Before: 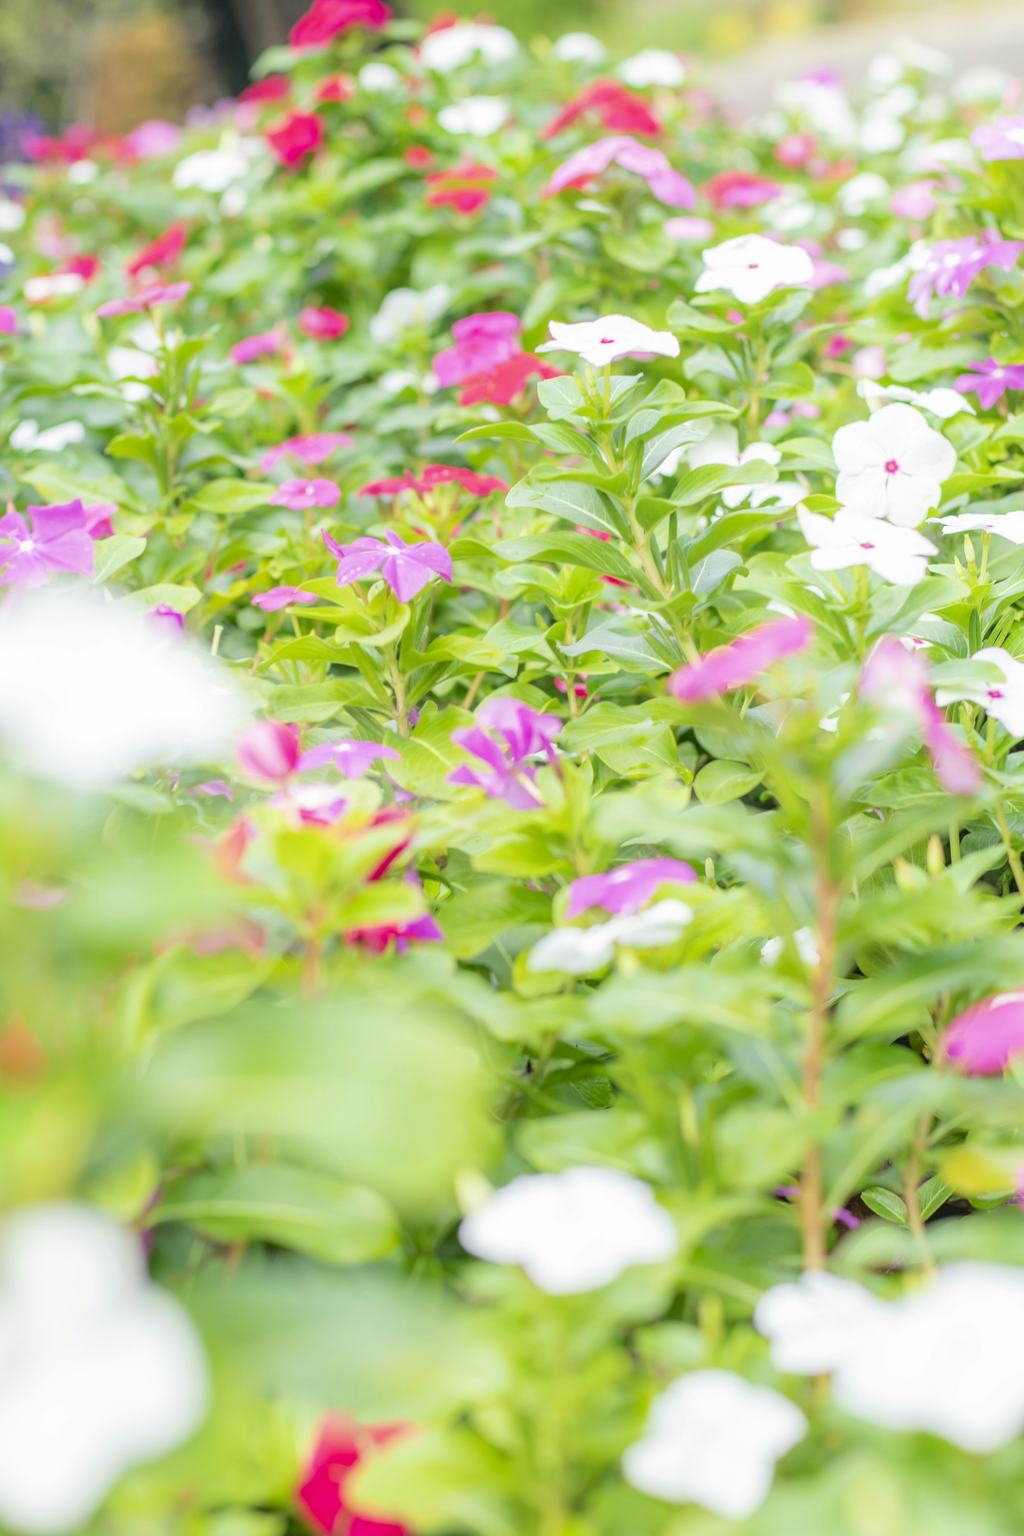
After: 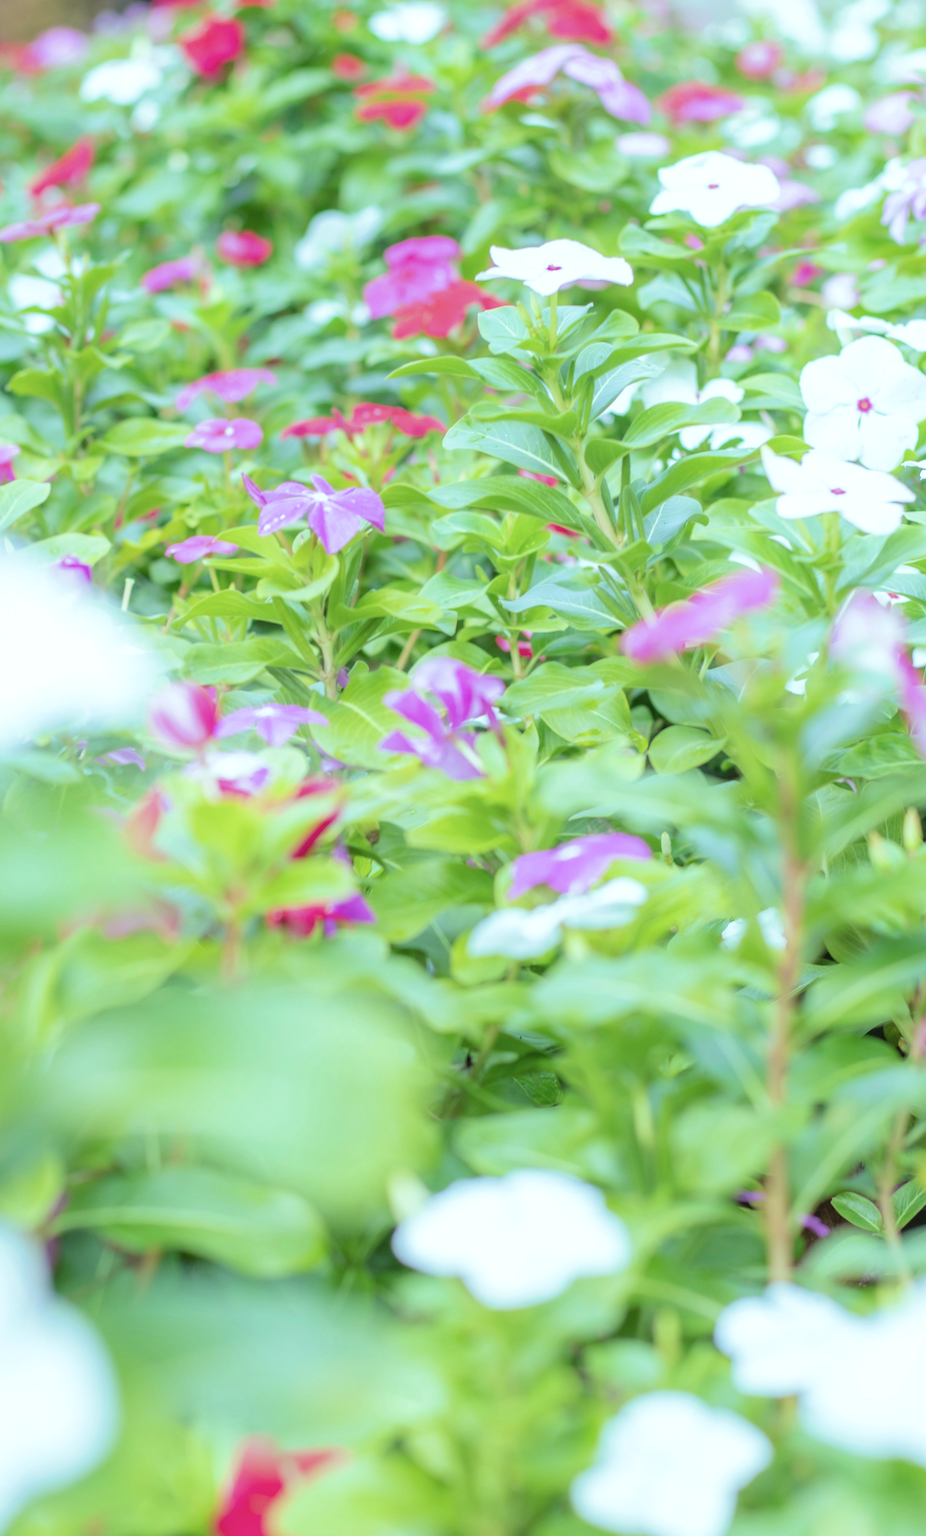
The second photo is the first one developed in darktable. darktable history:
color correction: highlights a* -11.71, highlights b* -15.58
crop: left 9.807%, top 6.259%, right 7.334%, bottom 2.177%
split-toning: shadows › saturation 0.61, highlights › saturation 0.58, balance -28.74, compress 87.36%
